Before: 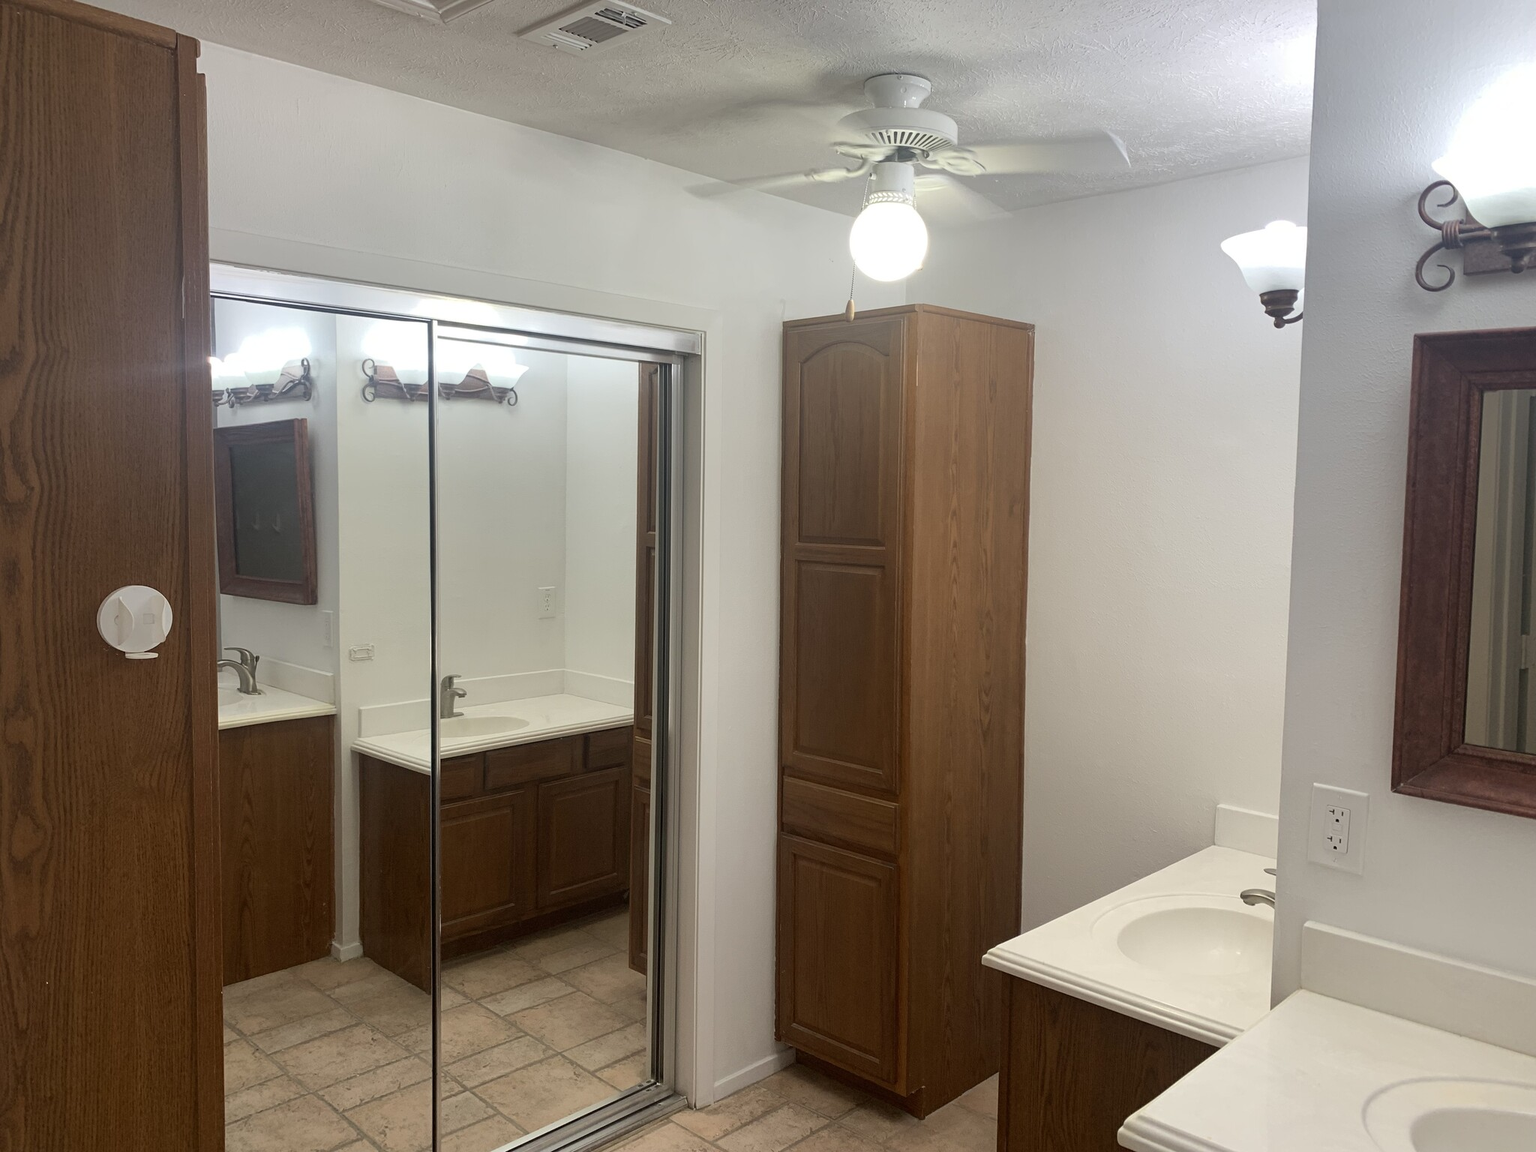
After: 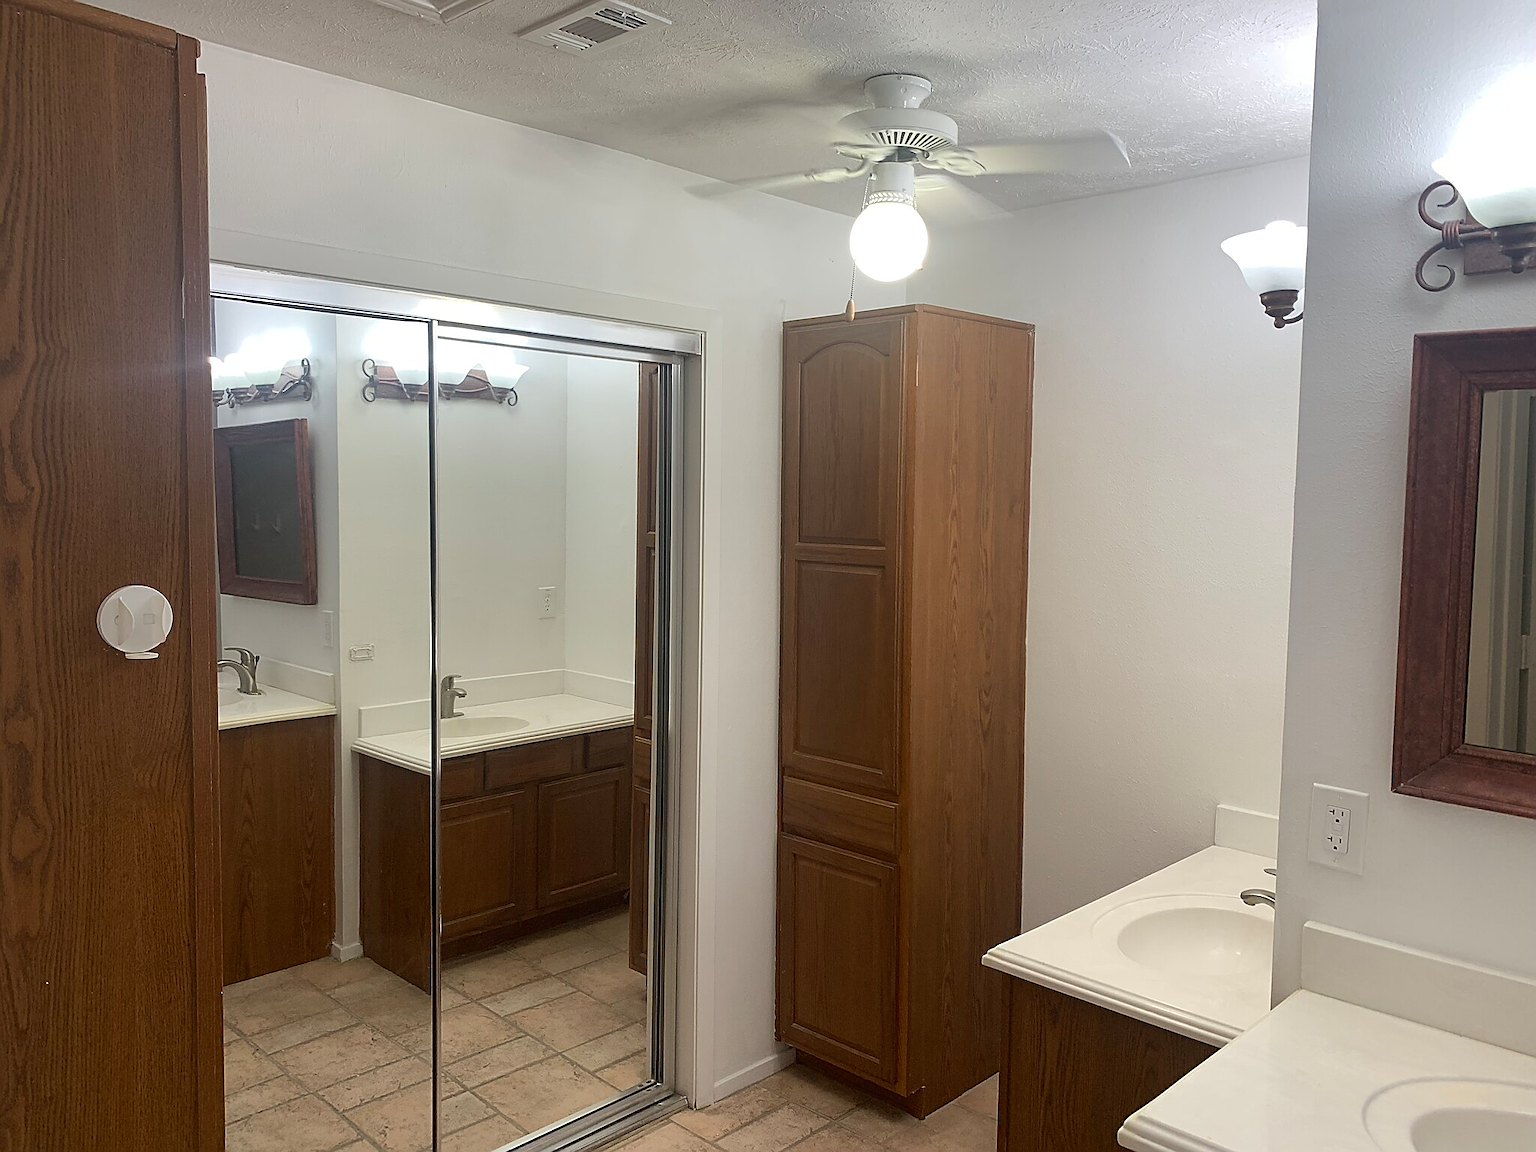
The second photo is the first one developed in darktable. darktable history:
sharpen: radius 1.371, amount 1.253, threshold 0.813
